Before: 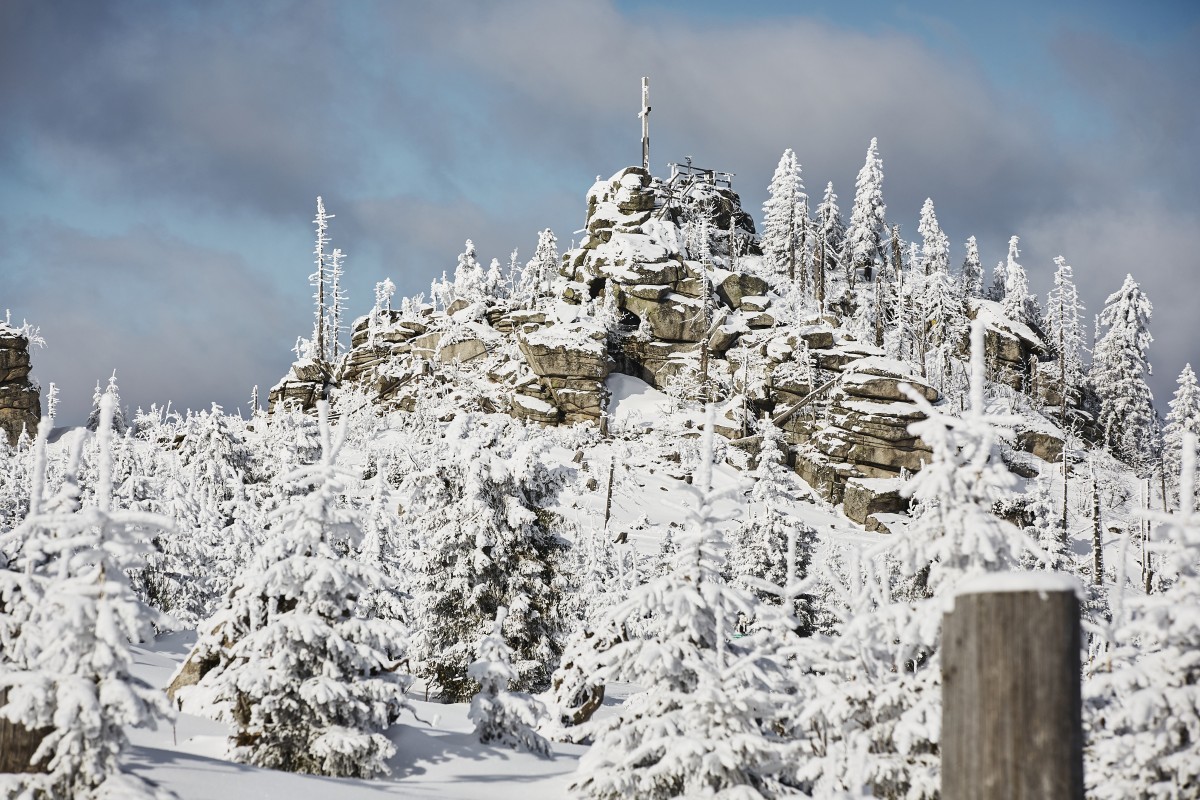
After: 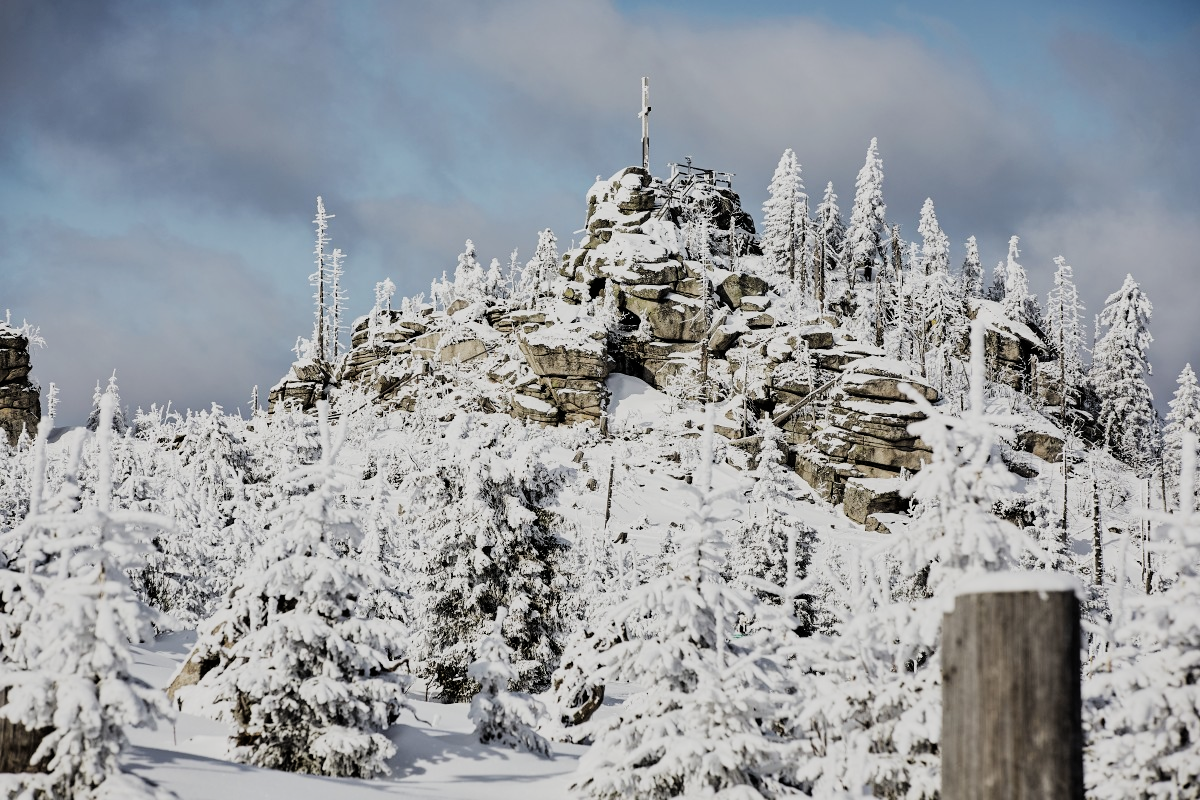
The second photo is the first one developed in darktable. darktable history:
filmic rgb: black relative exposure -5.13 EV, white relative exposure 3.98 EV, hardness 2.89, contrast 1.183, highlights saturation mix -29.58%, iterations of high-quality reconstruction 0
